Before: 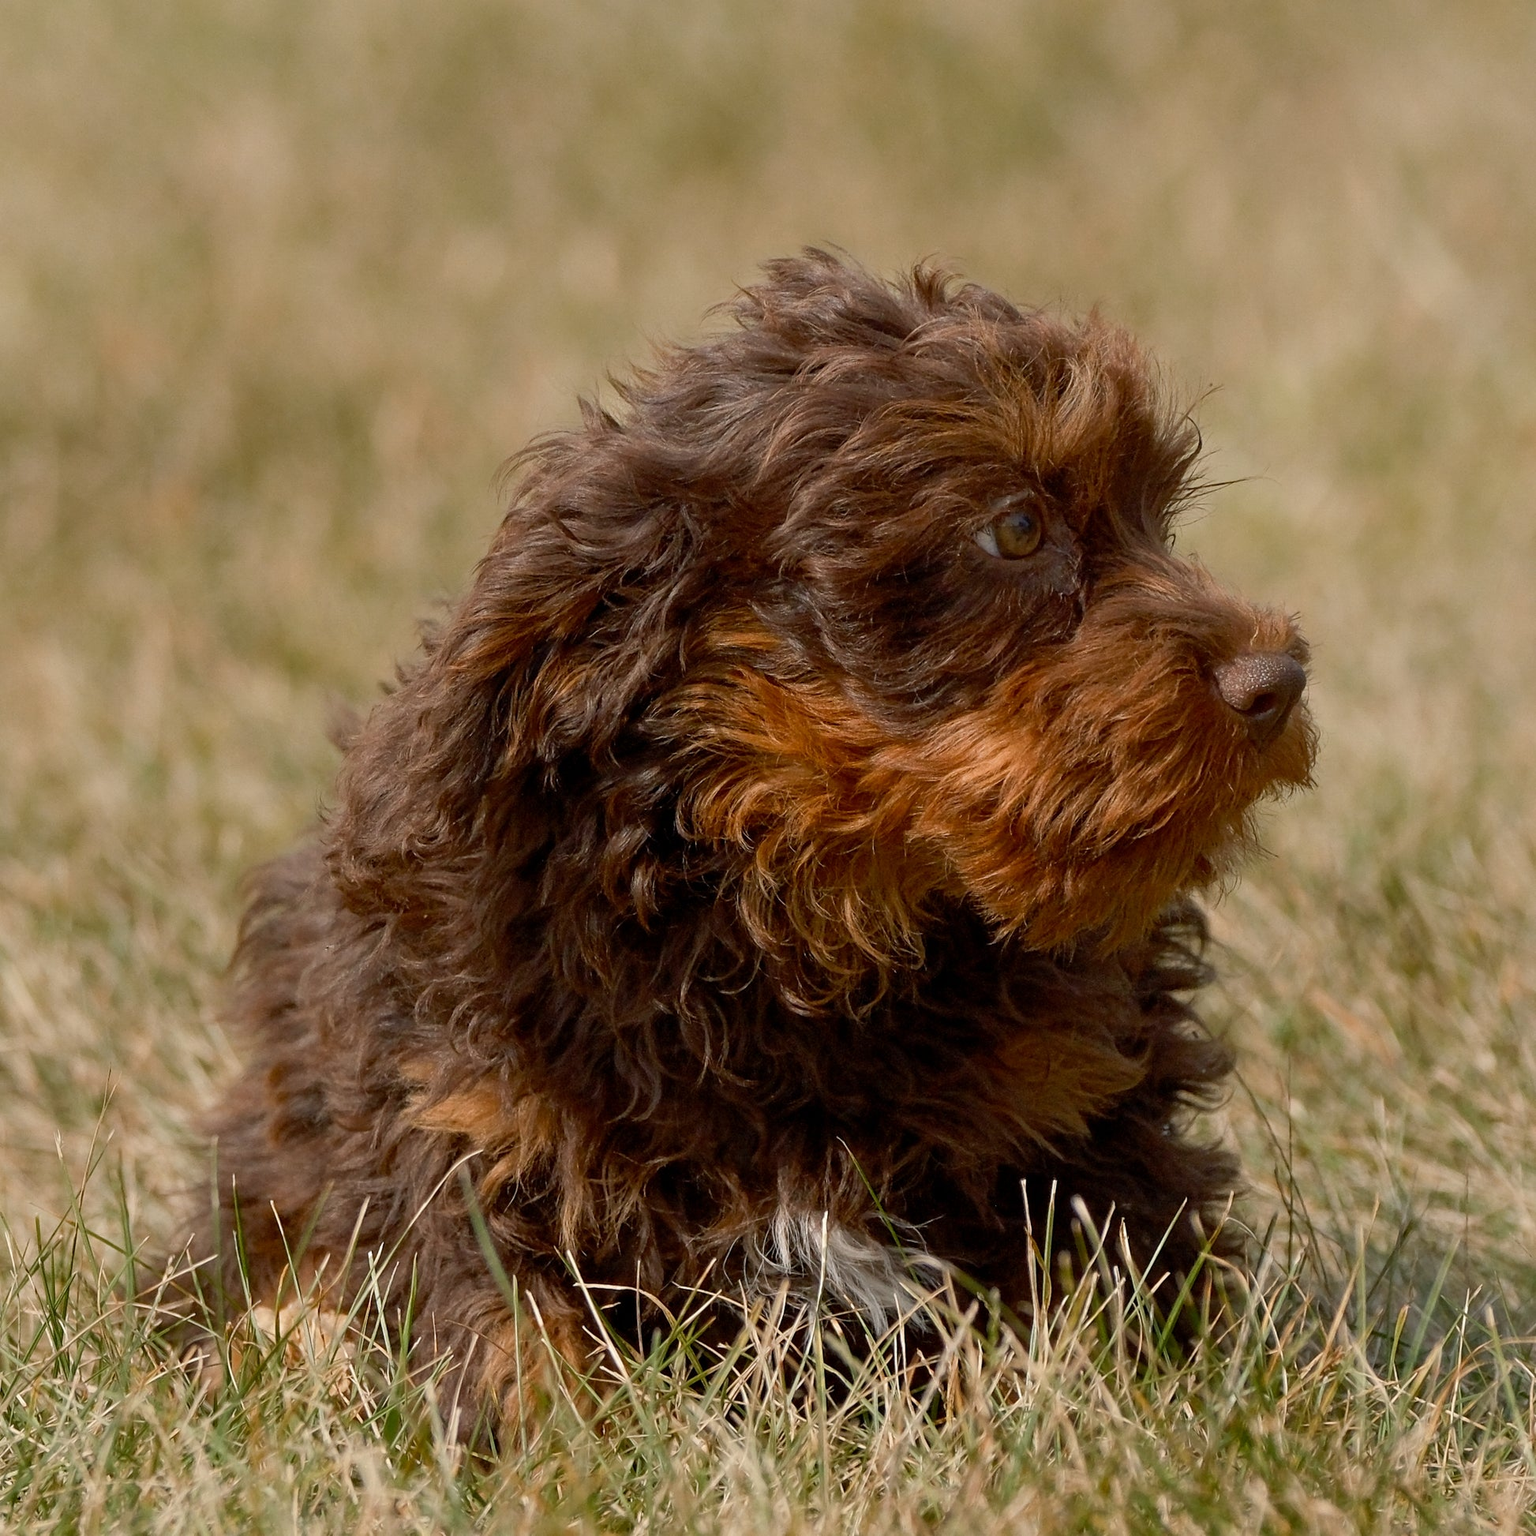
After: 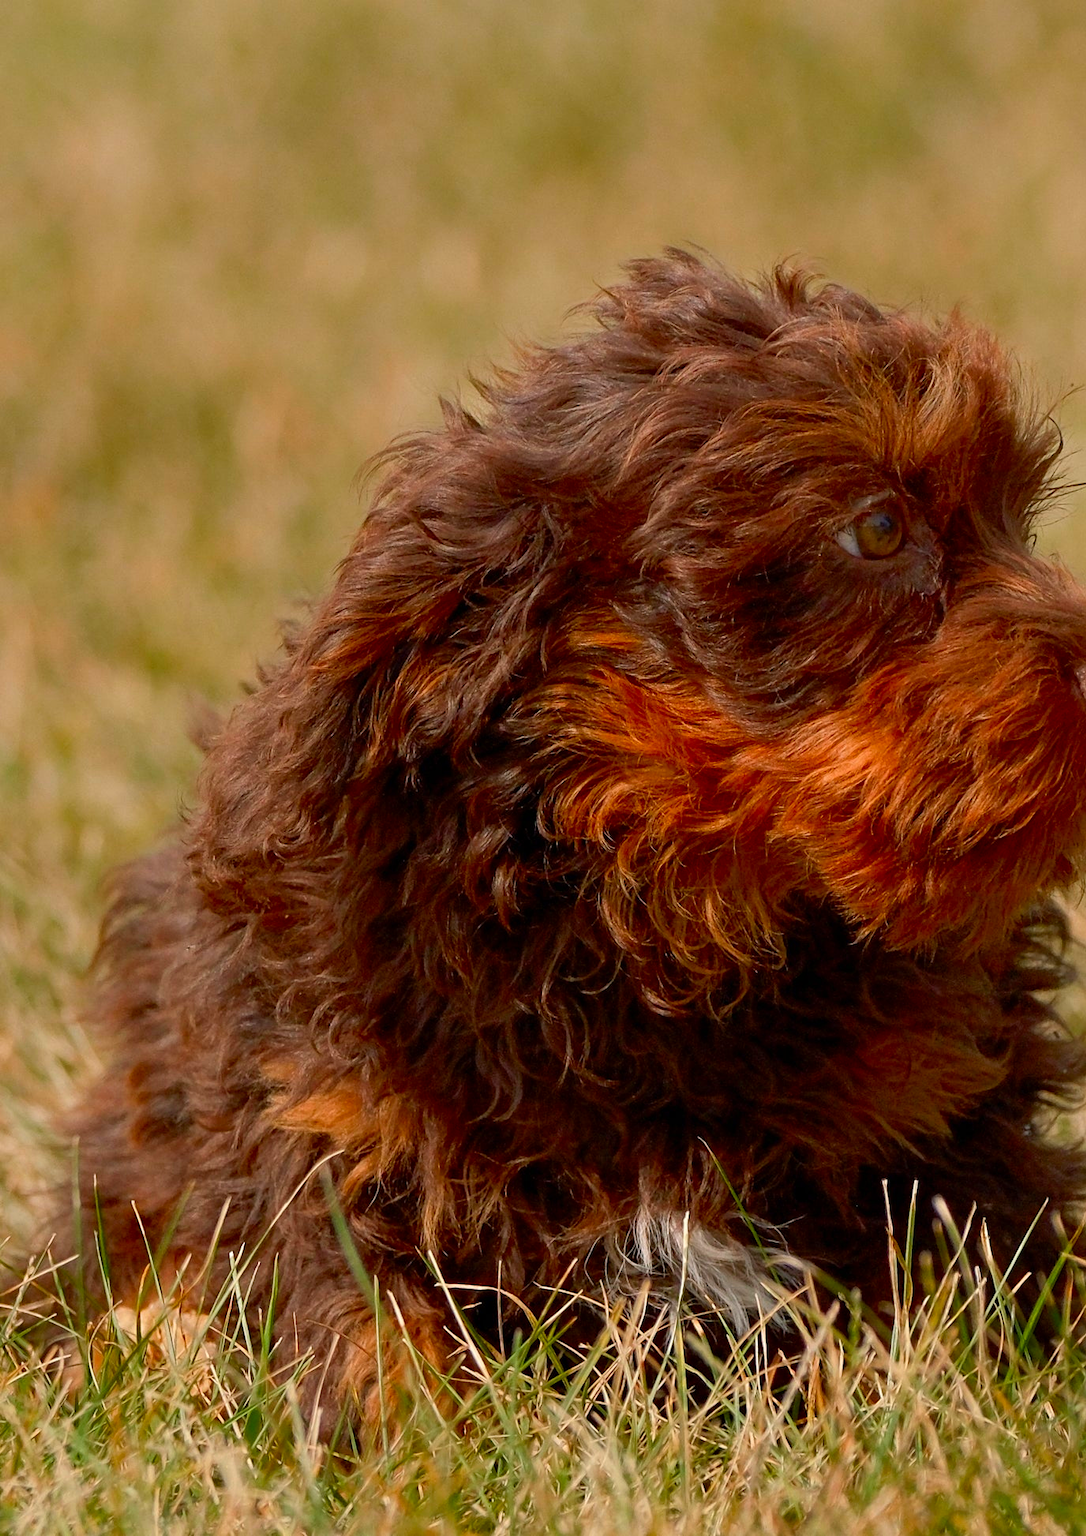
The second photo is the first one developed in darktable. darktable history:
crop and rotate: left 9.061%, right 20.142%
color contrast: green-magenta contrast 1.69, blue-yellow contrast 1.49
